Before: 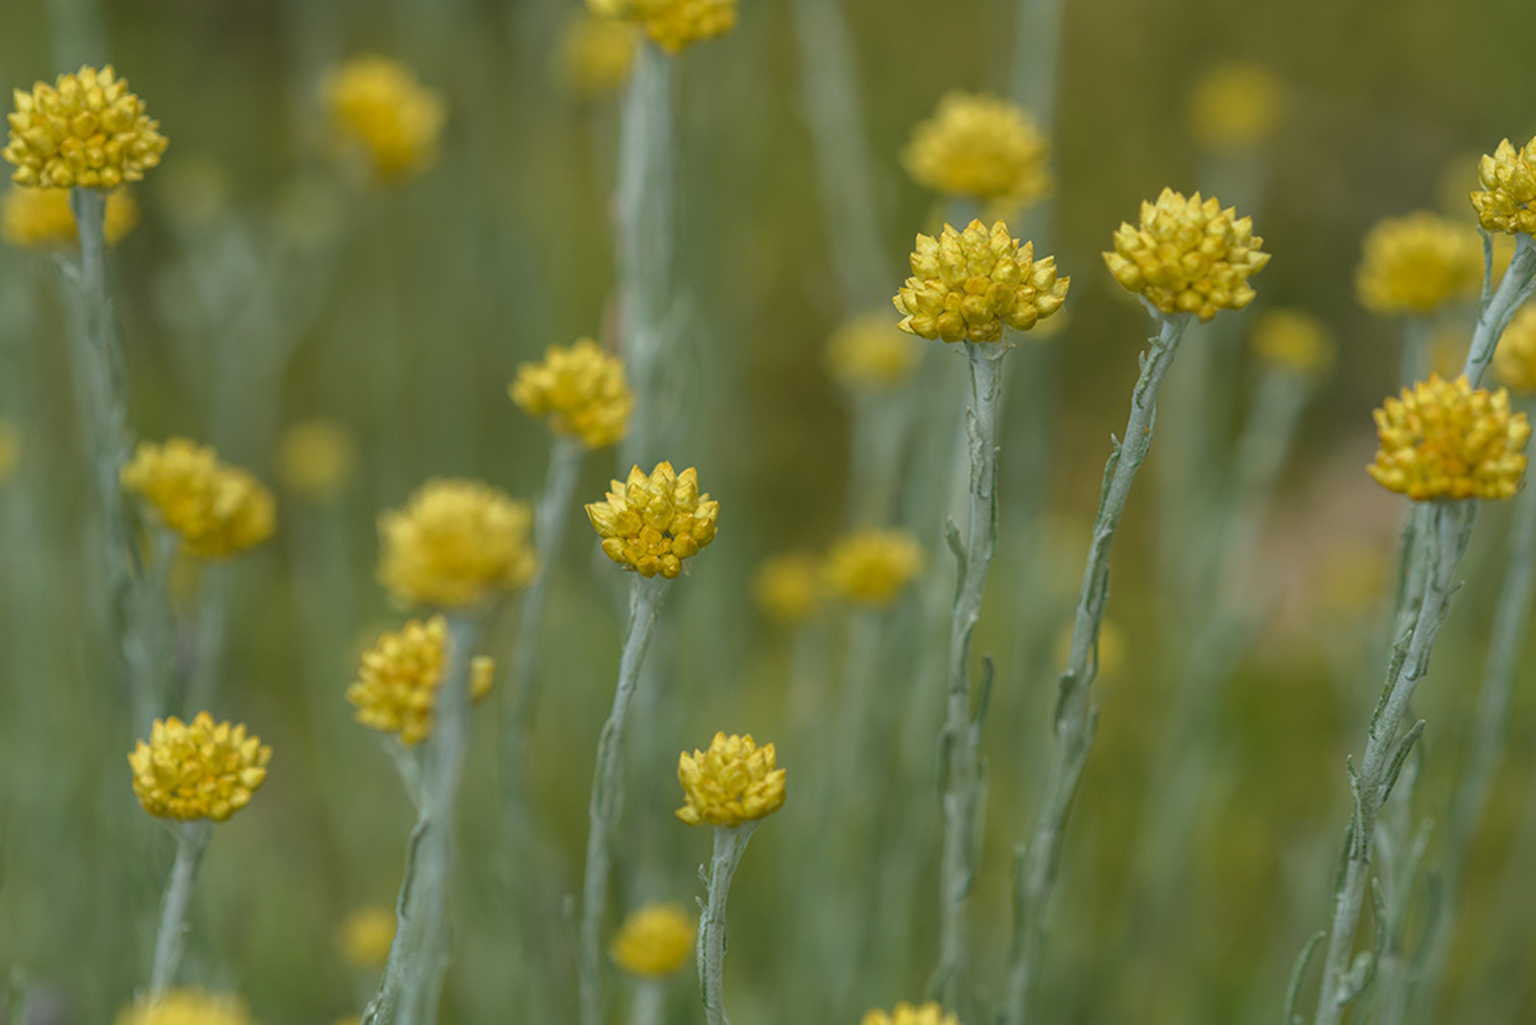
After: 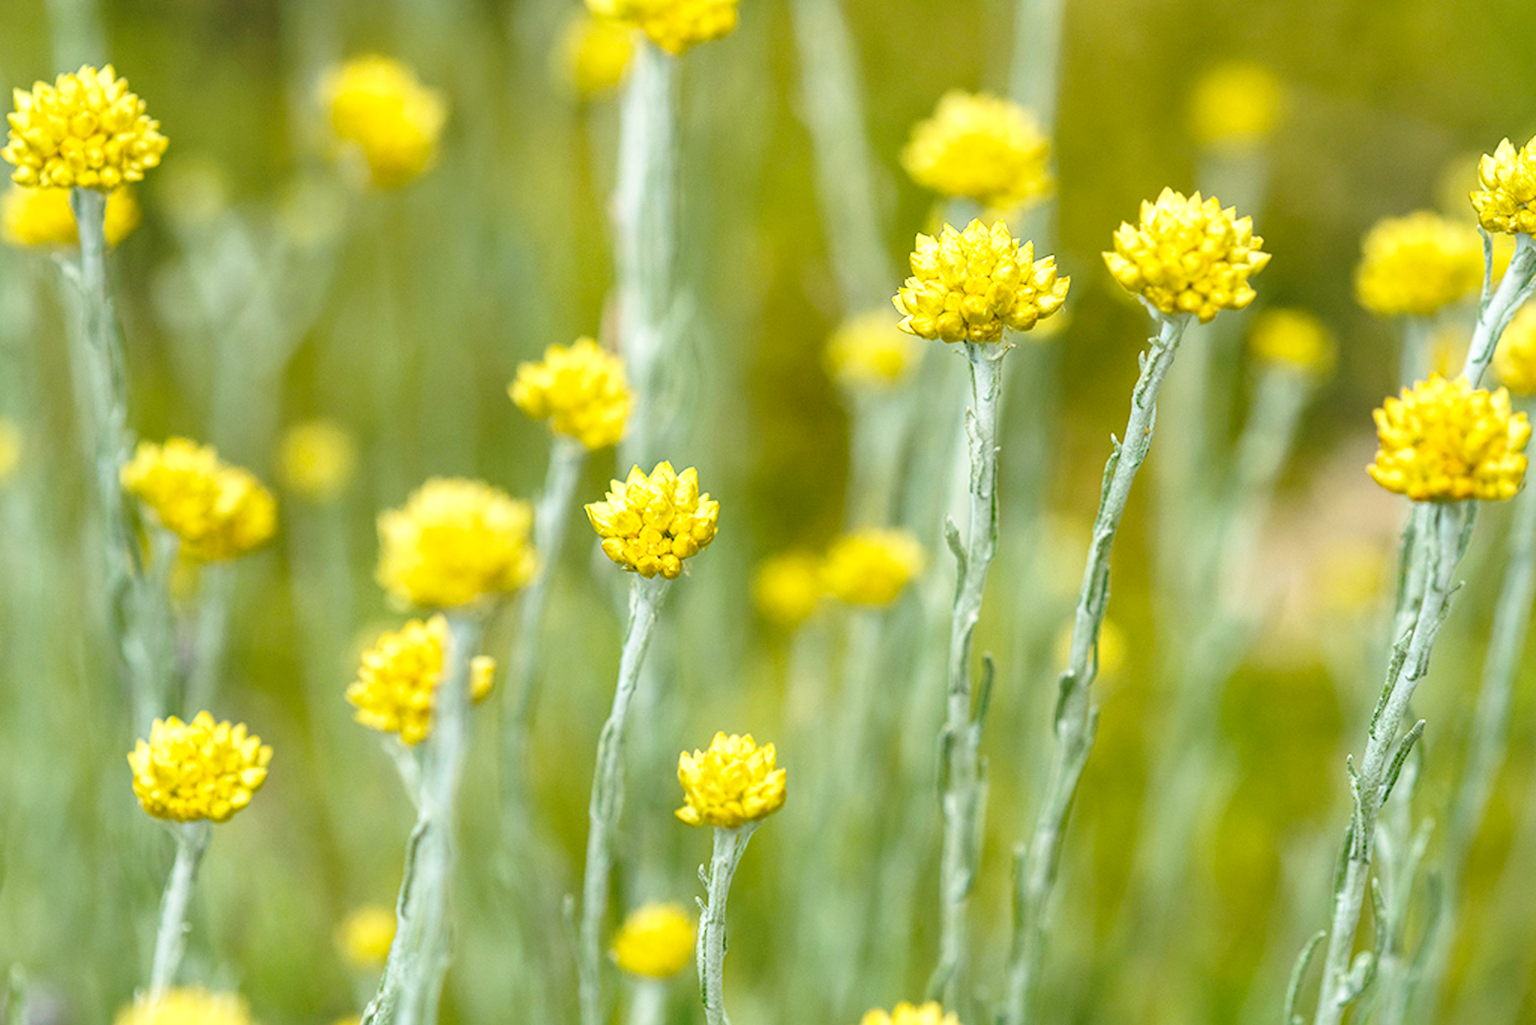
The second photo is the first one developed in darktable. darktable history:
color balance rgb: perceptual saturation grading › global saturation 0.199%, perceptual brilliance grading › global brilliance 15.155%, perceptual brilliance grading › shadows -35.087%, global vibrance 20%
base curve: curves: ch0 [(0, 0) (0.036, 0.037) (0.121, 0.228) (0.46, 0.76) (0.859, 0.983) (1, 1)], preserve colors none
shadows and highlights: shadows 36.28, highlights -27.86, soften with gaussian
exposure: black level correction 0.001, exposure 0.5 EV, compensate exposure bias true, compensate highlight preservation false
